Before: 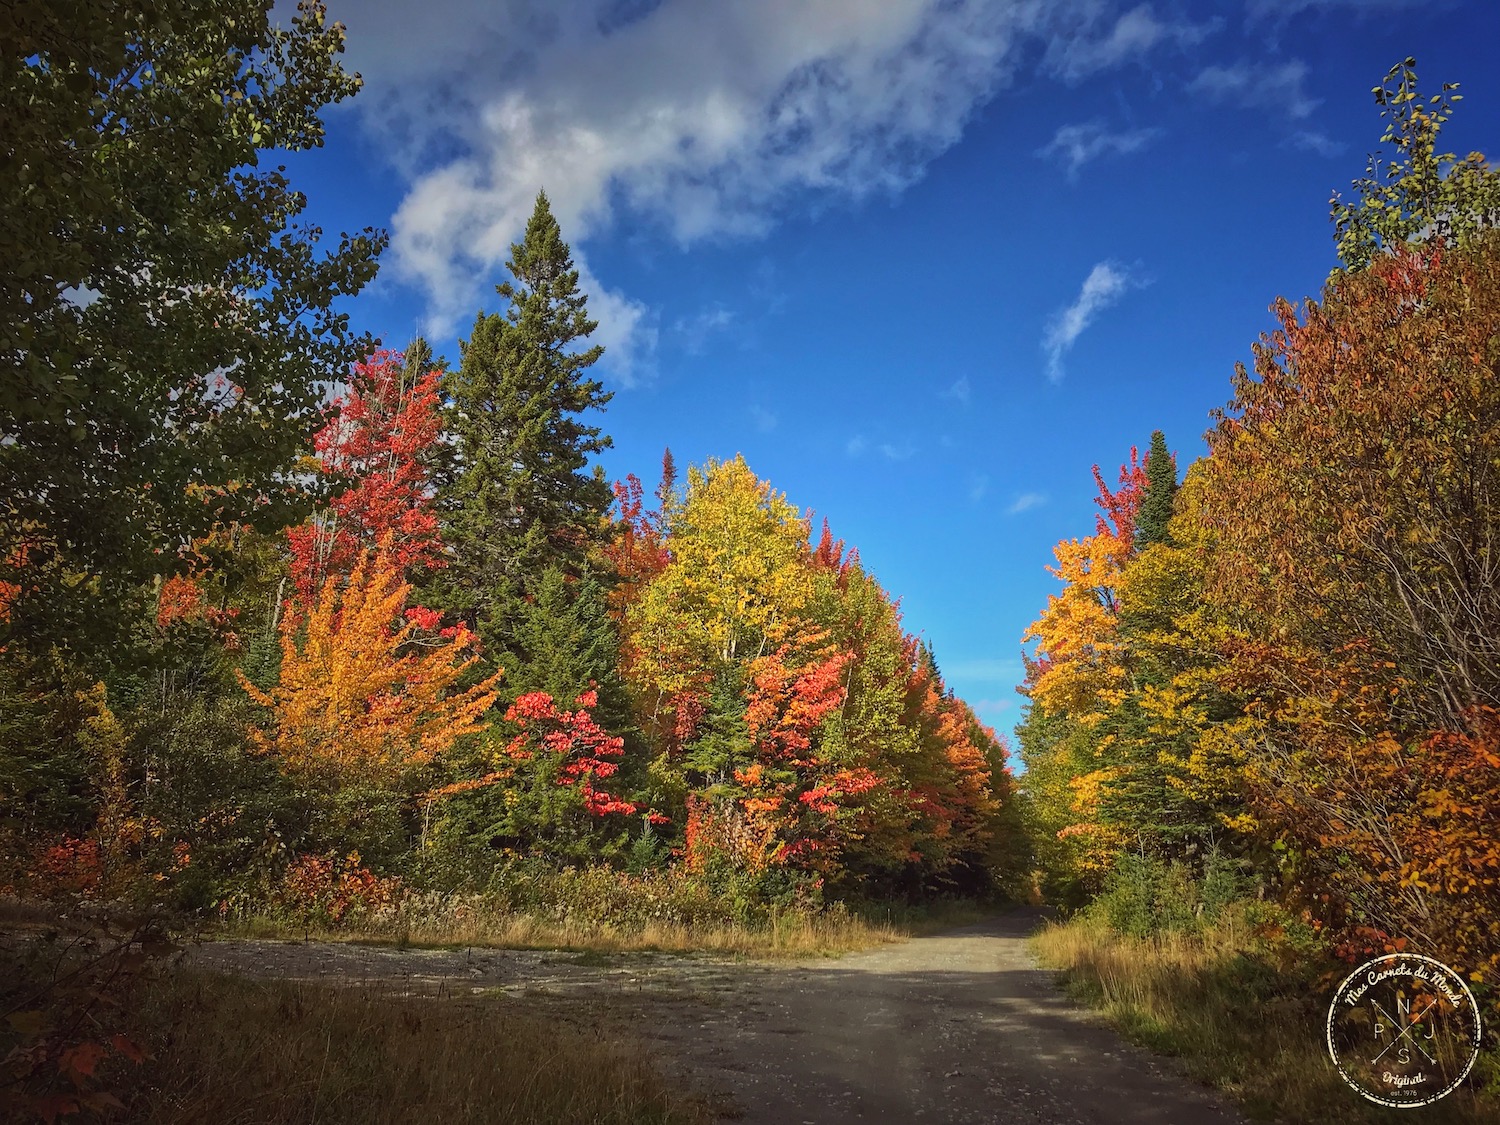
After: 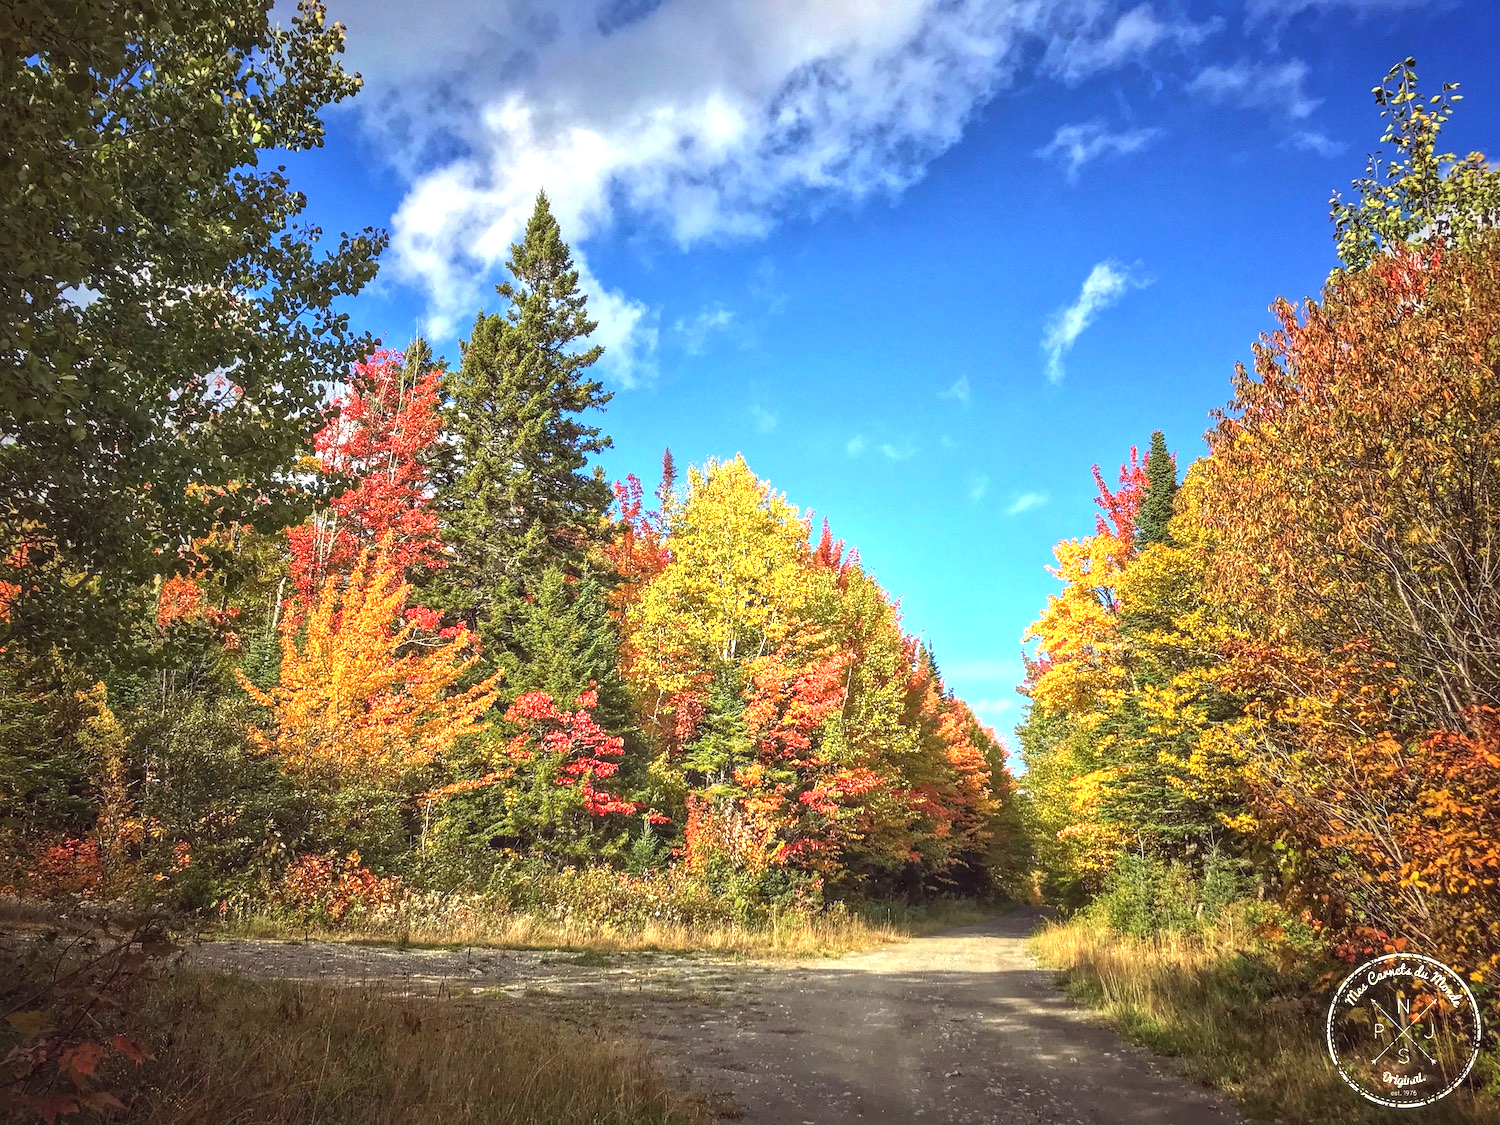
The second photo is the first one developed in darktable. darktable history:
local contrast: on, module defaults
exposure: exposure 1.224 EV, compensate exposure bias true, compensate highlight preservation false
